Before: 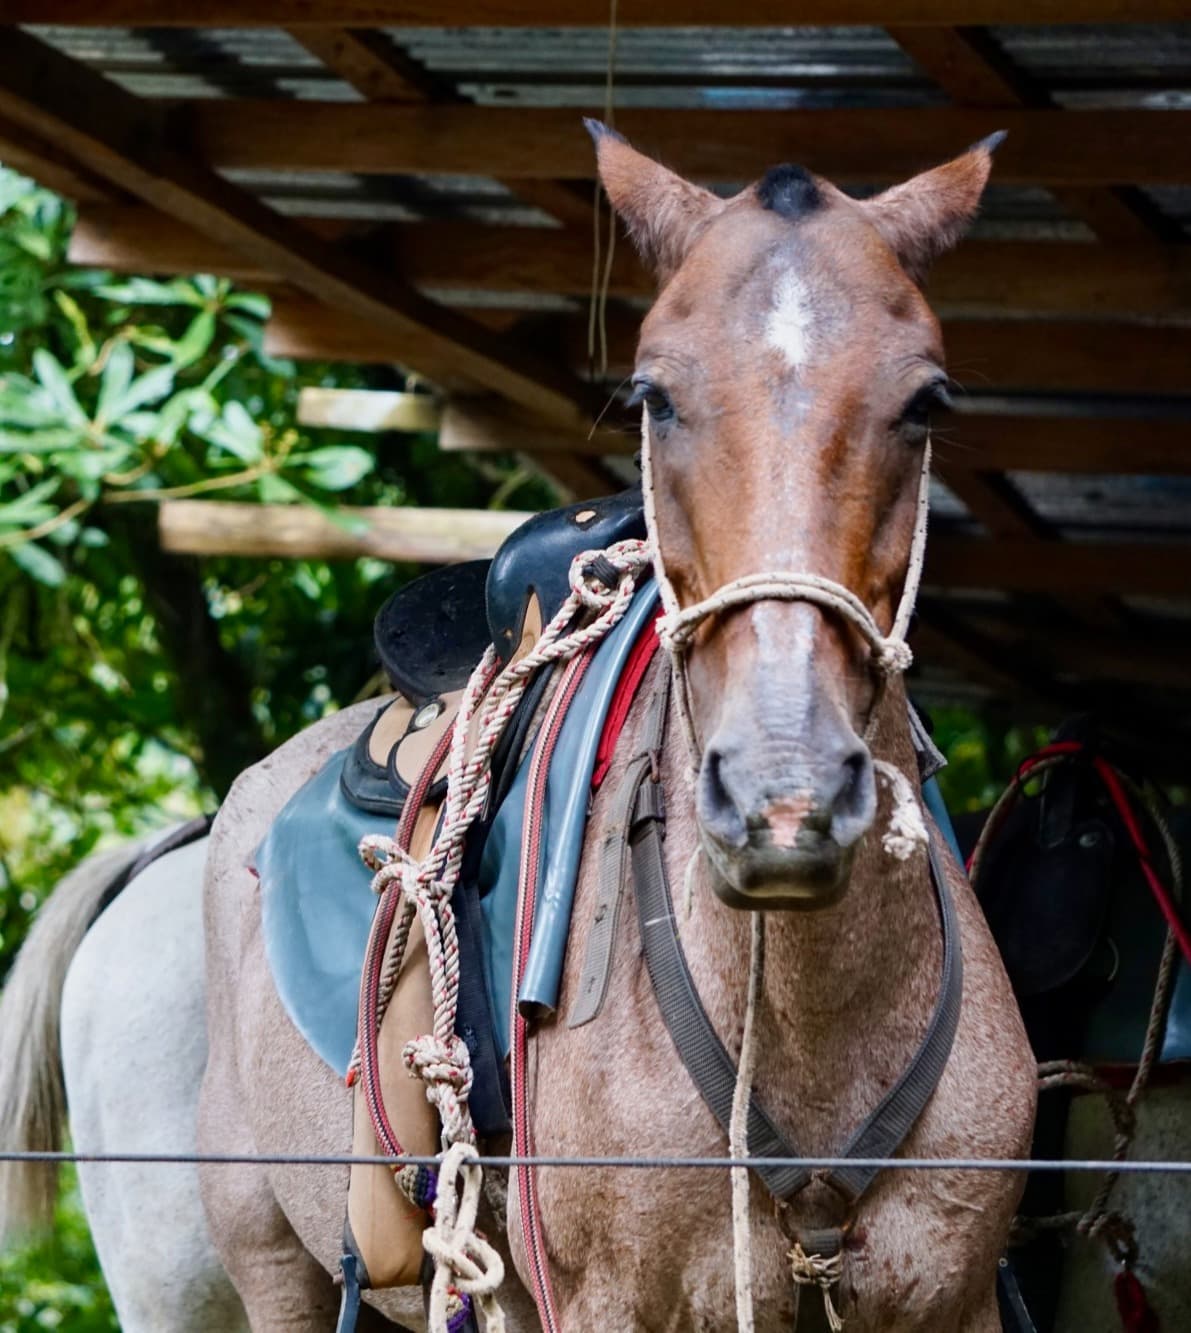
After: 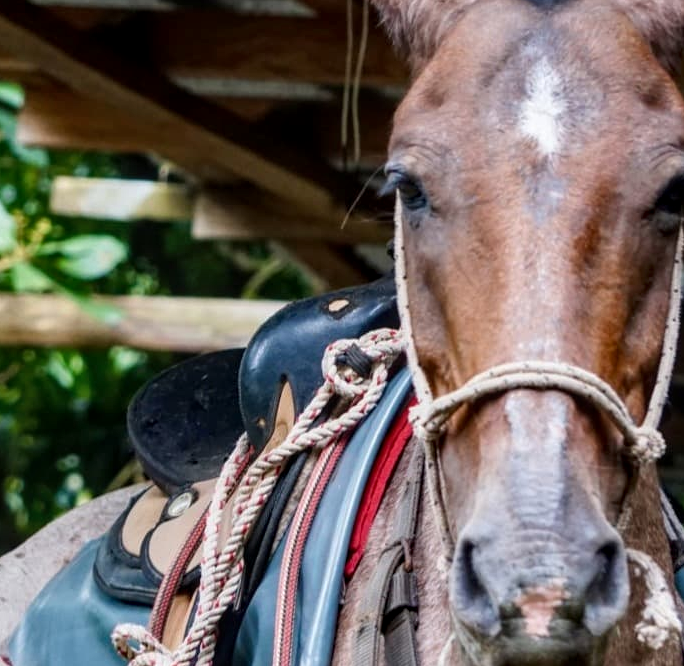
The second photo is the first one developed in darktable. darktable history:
crop: left 20.805%, top 15.833%, right 21.704%, bottom 34.194%
local contrast: on, module defaults
